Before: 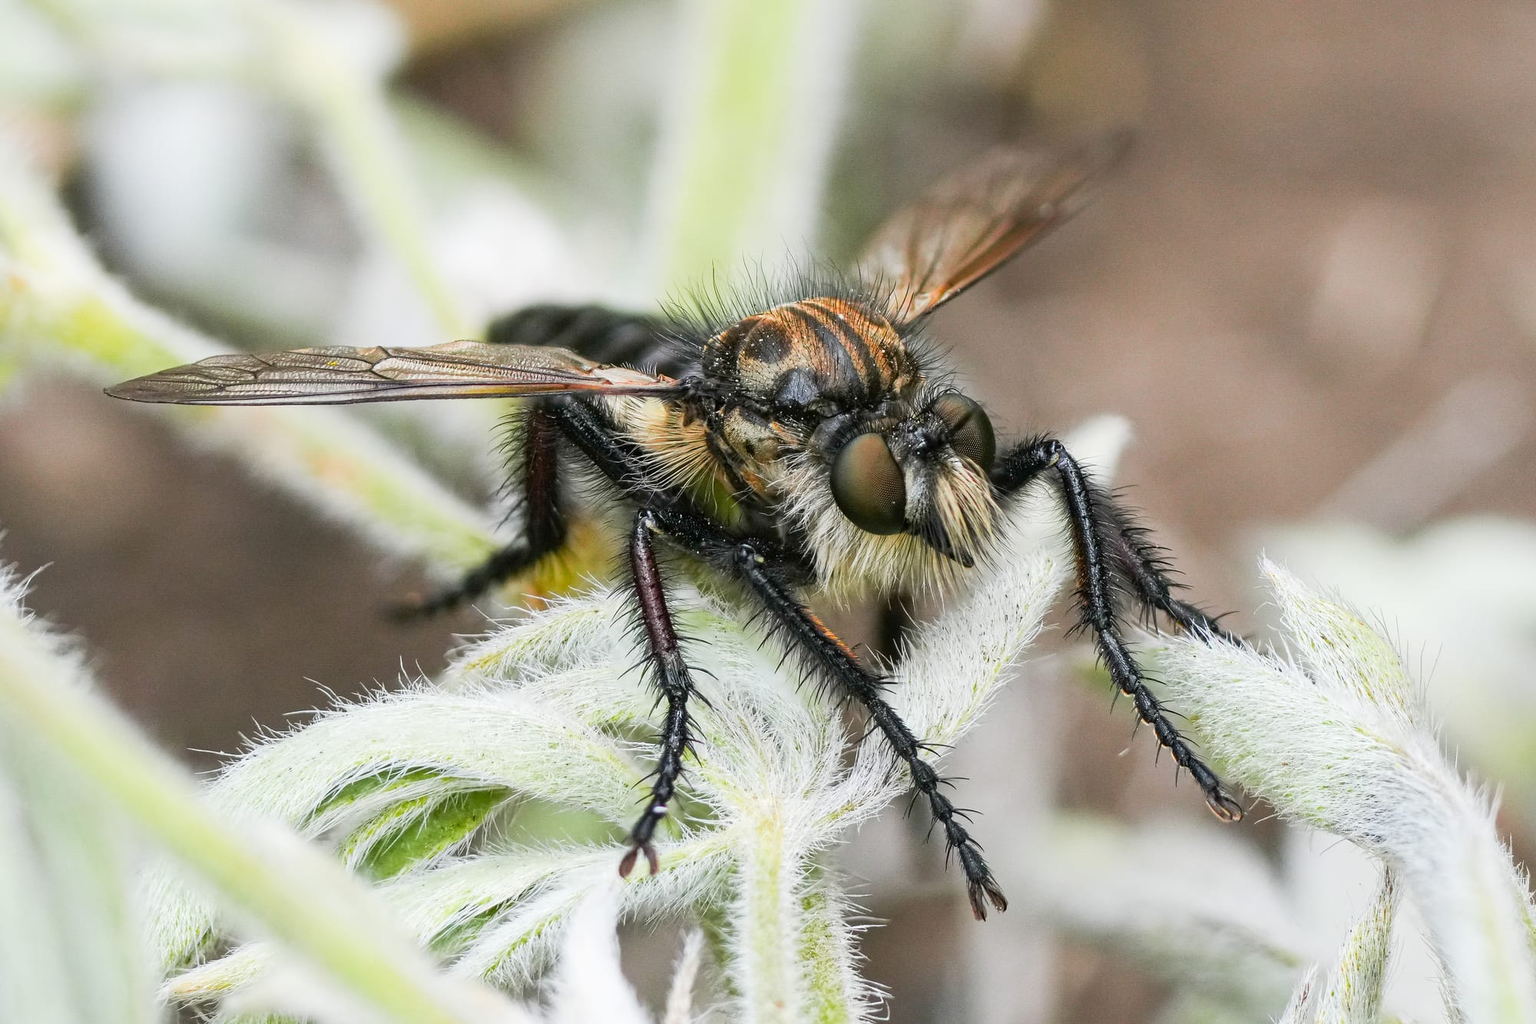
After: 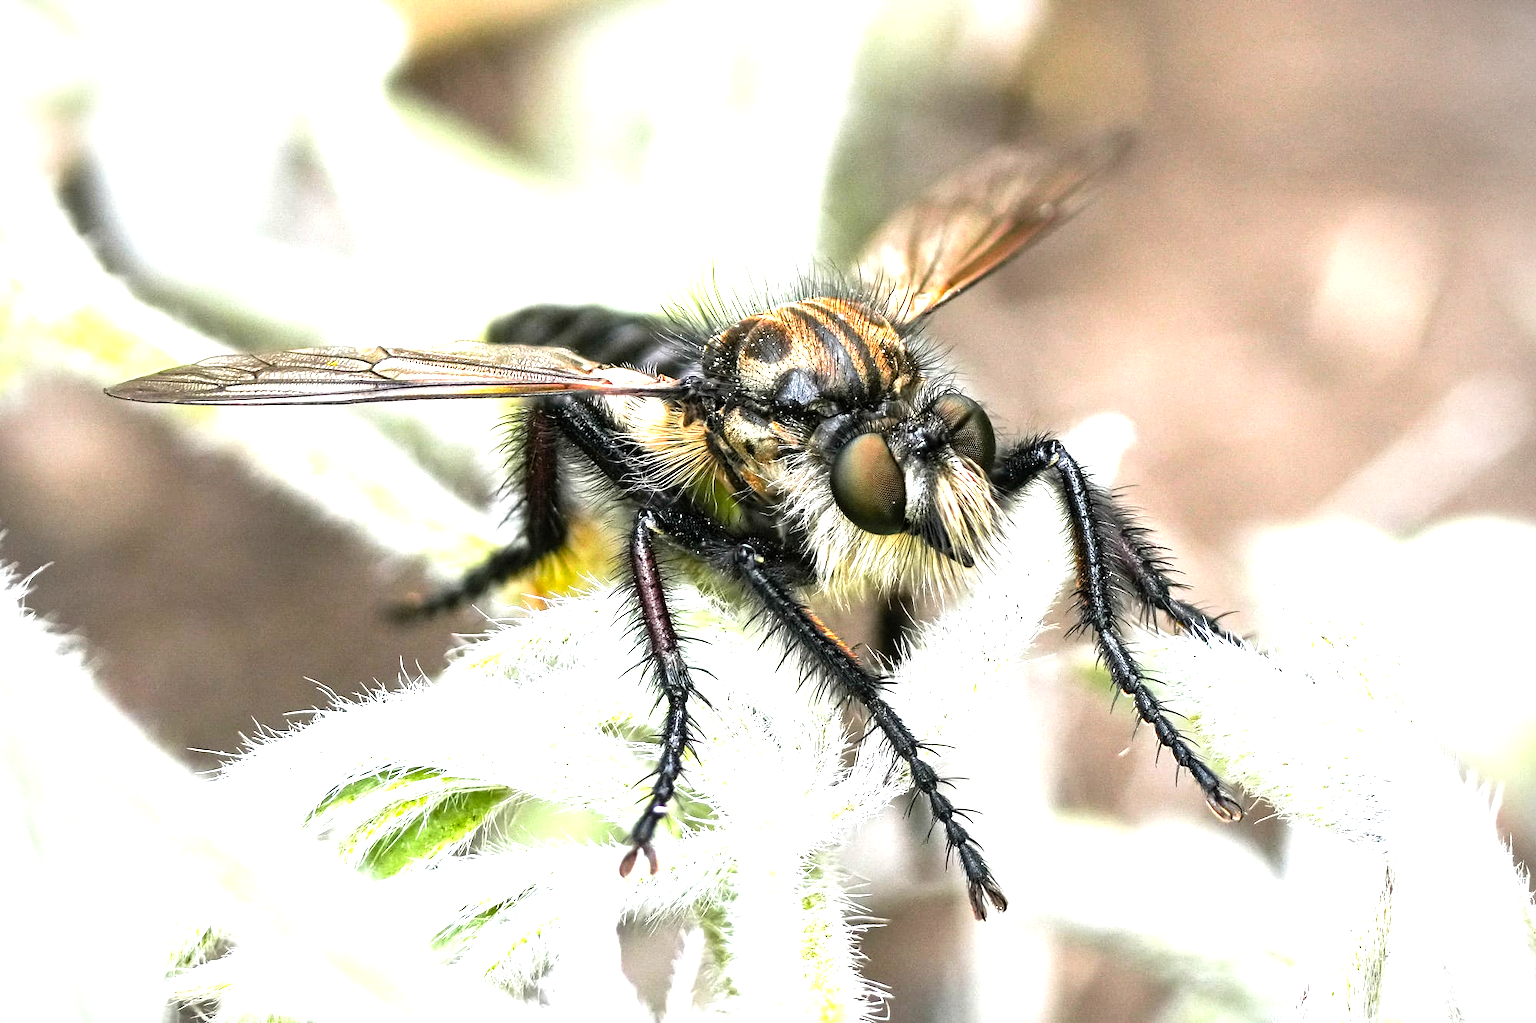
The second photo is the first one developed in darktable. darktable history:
vignetting: brightness -0.469, dithering 8-bit output
levels: levels [0.012, 0.367, 0.697]
exposure: compensate highlight preservation false
